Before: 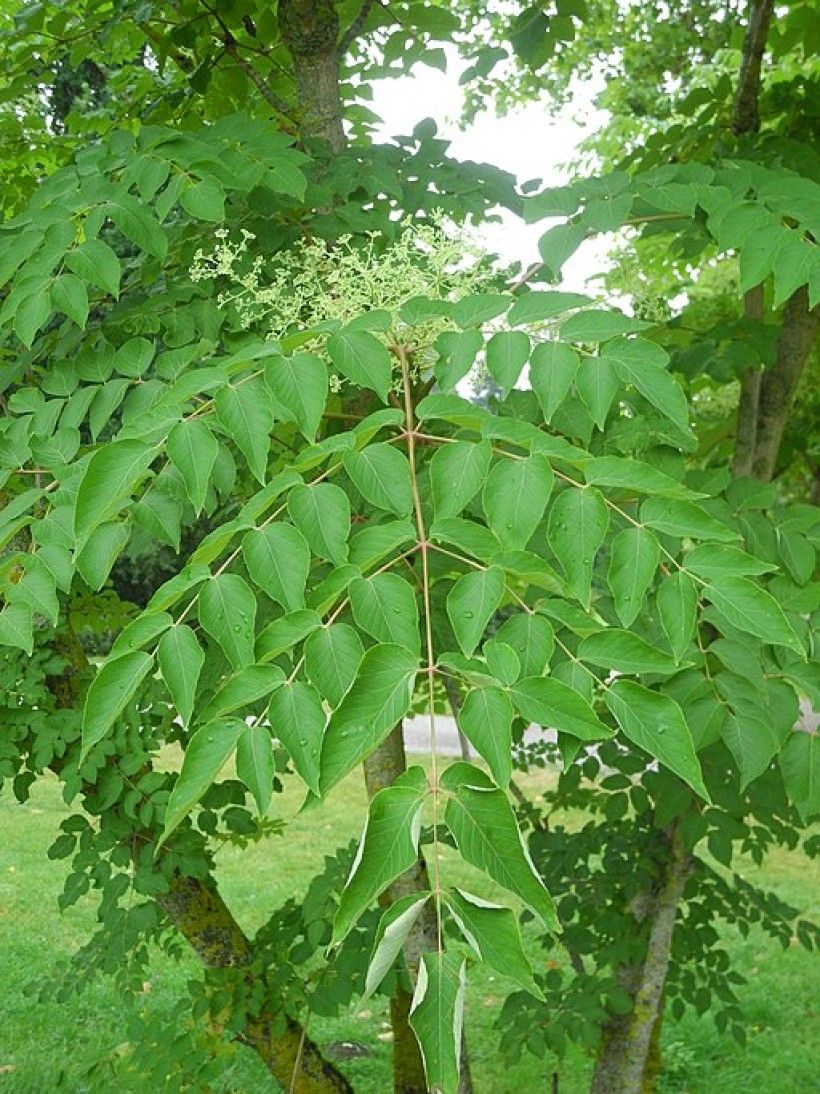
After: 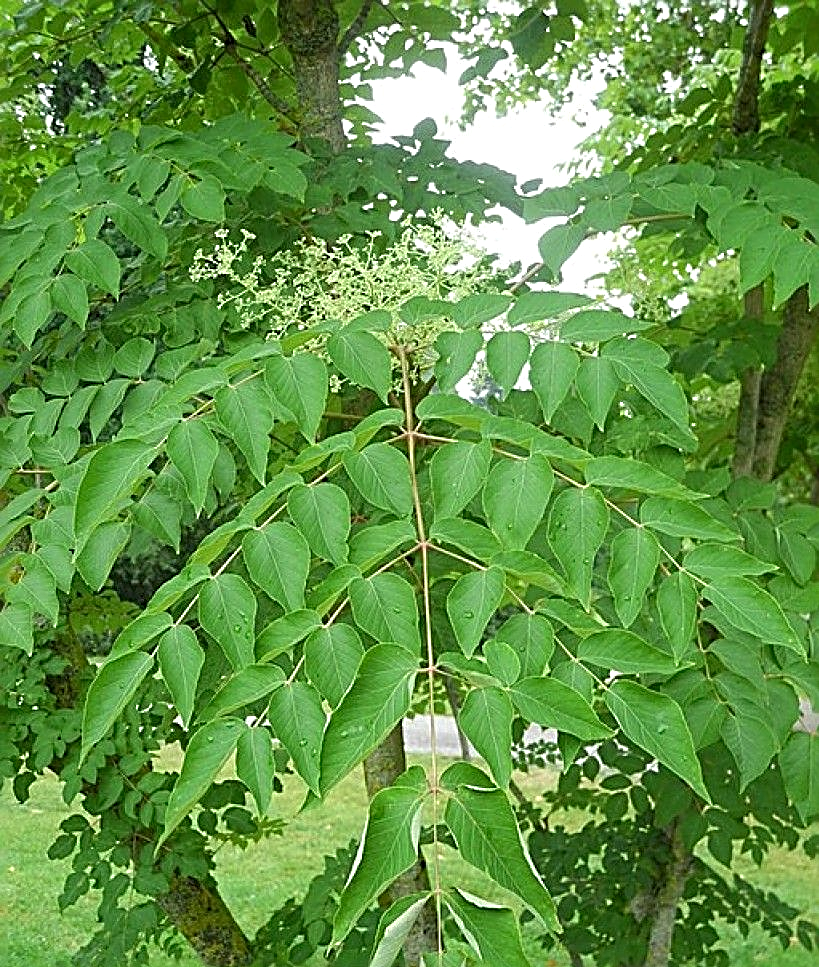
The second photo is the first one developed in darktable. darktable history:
crop and rotate: top 0%, bottom 11.528%
local contrast: highlights 105%, shadows 100%, detail 120%, midtone range 0.2
sharpen: radius 3, amount 0.767
